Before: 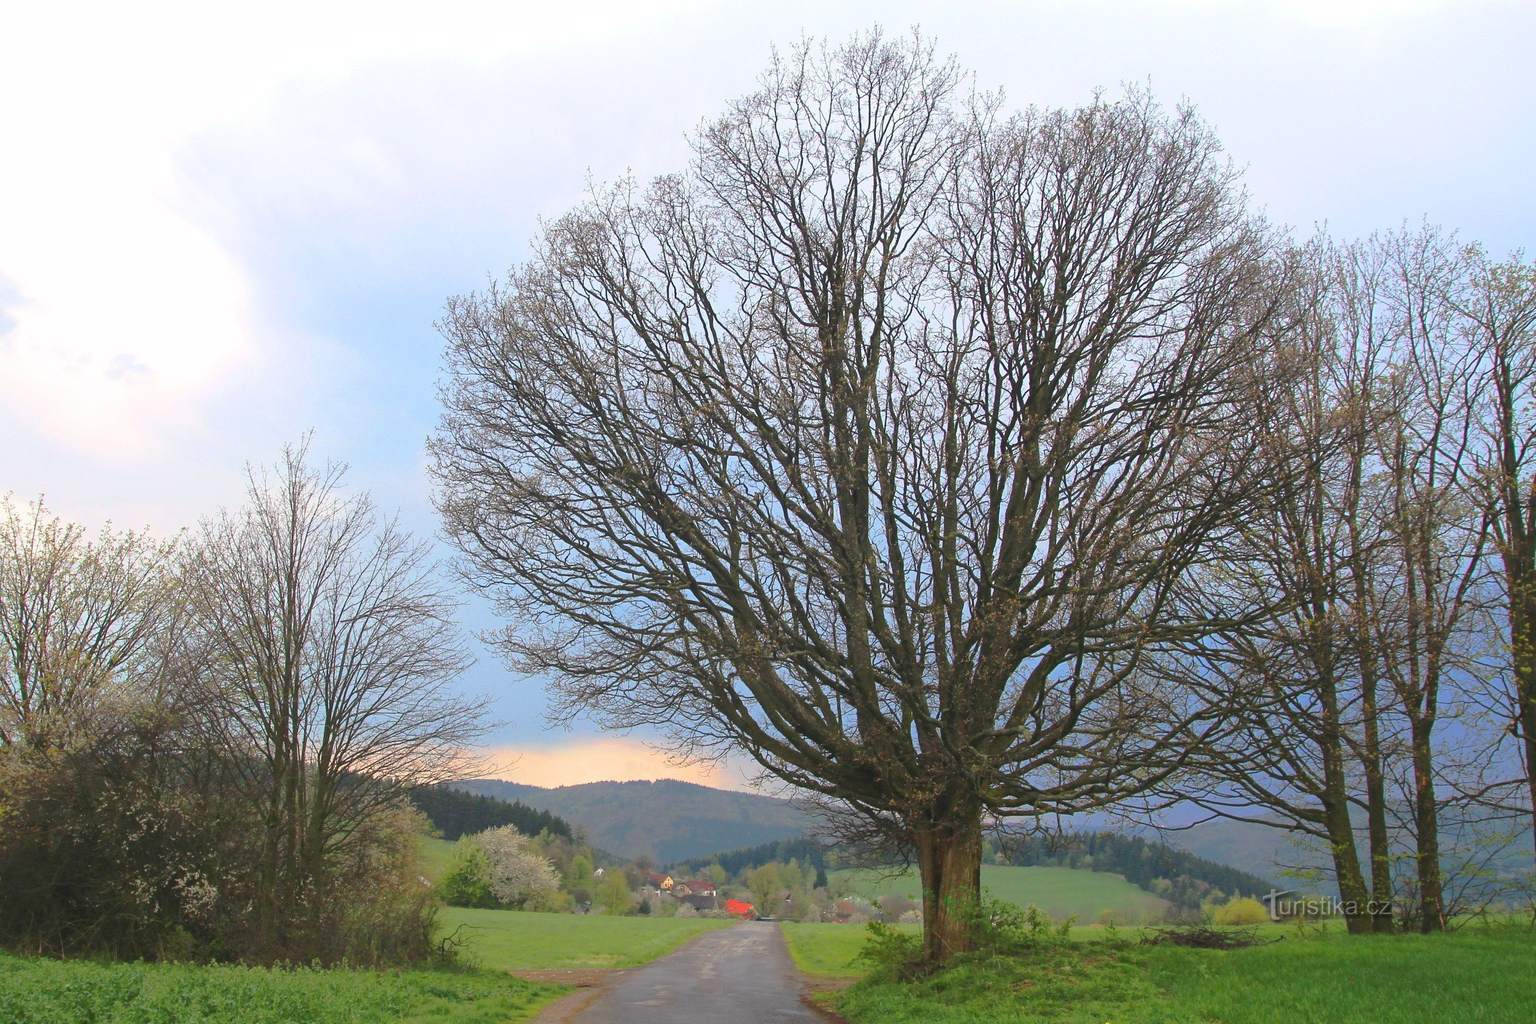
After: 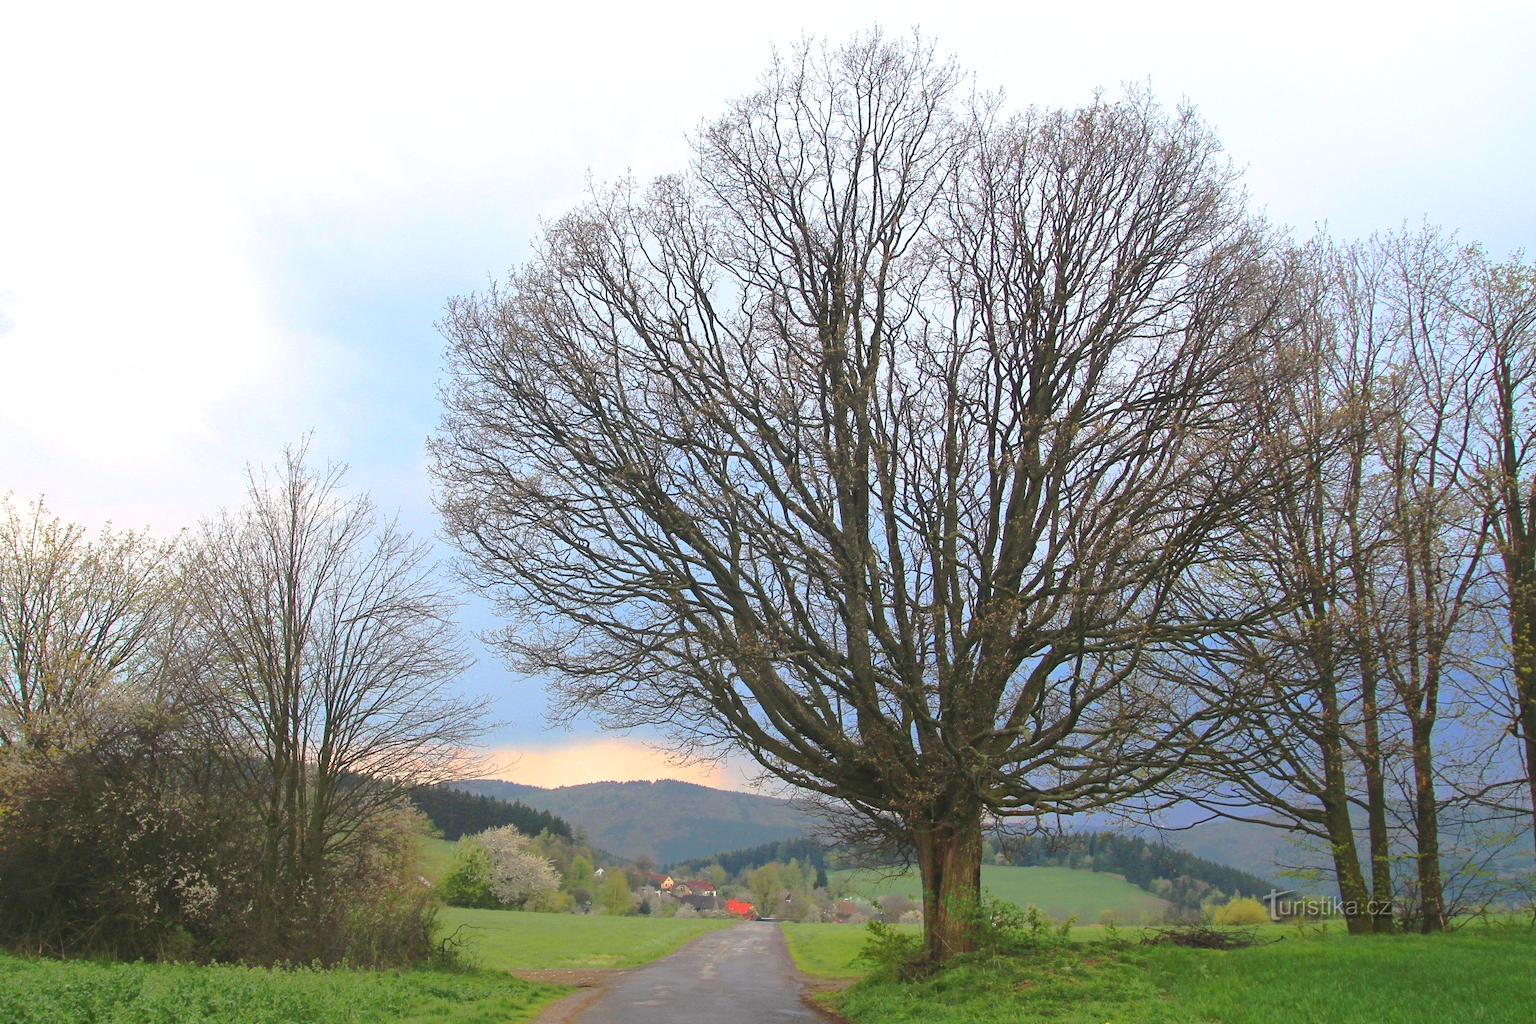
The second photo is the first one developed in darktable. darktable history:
exposure: exposure 0.168 EV, compensate highlight preservation false
